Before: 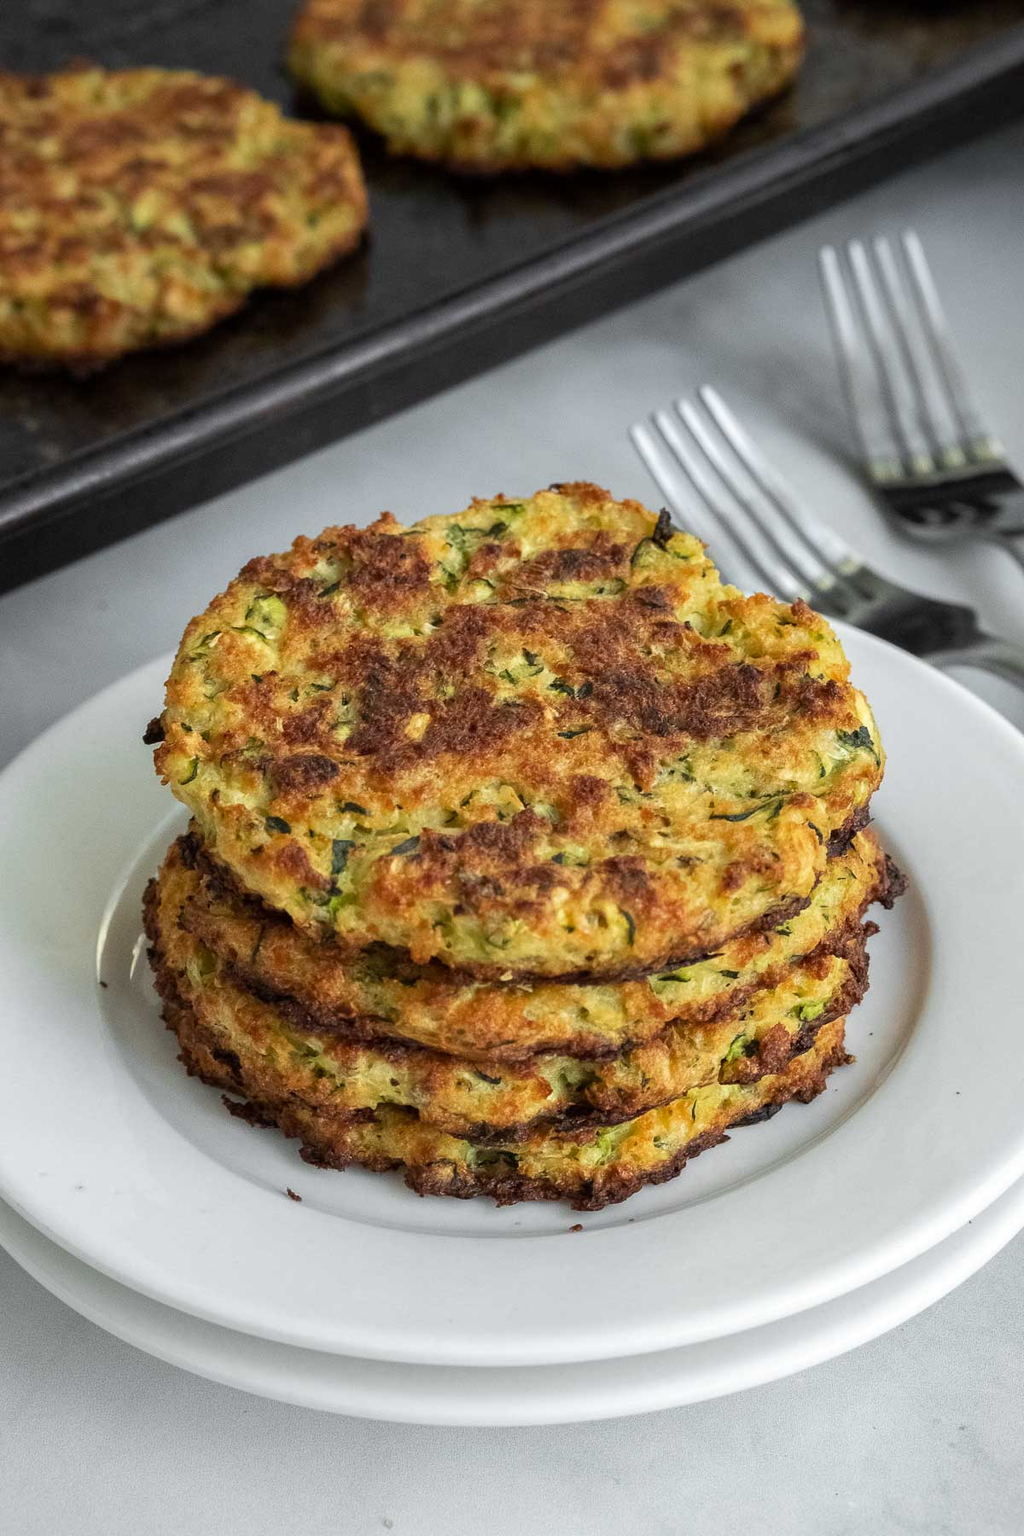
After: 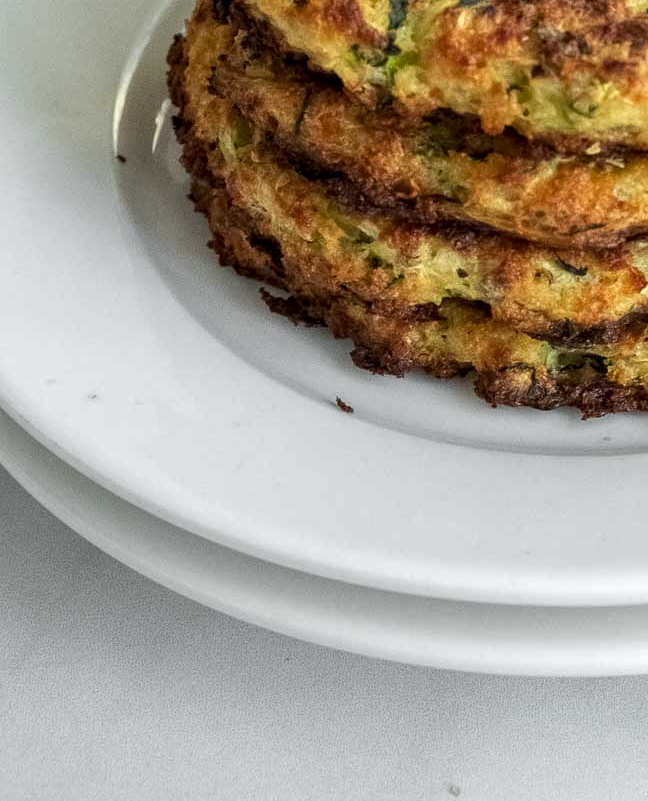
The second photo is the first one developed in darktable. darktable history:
crop and rotate: top 55.329%, right 45.95%, bottom 0.146%
local contrast: detail 130%
